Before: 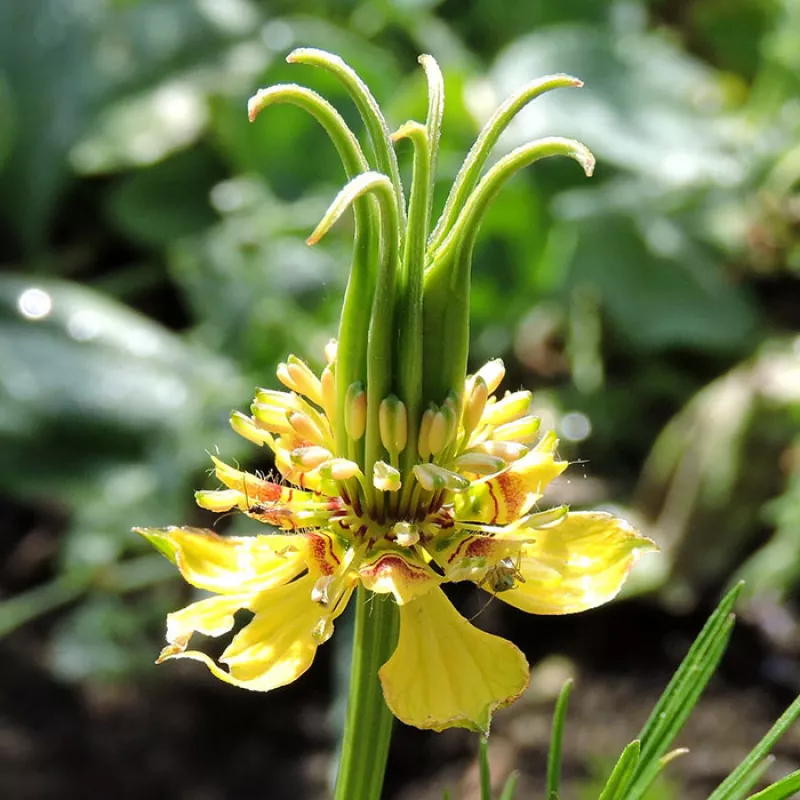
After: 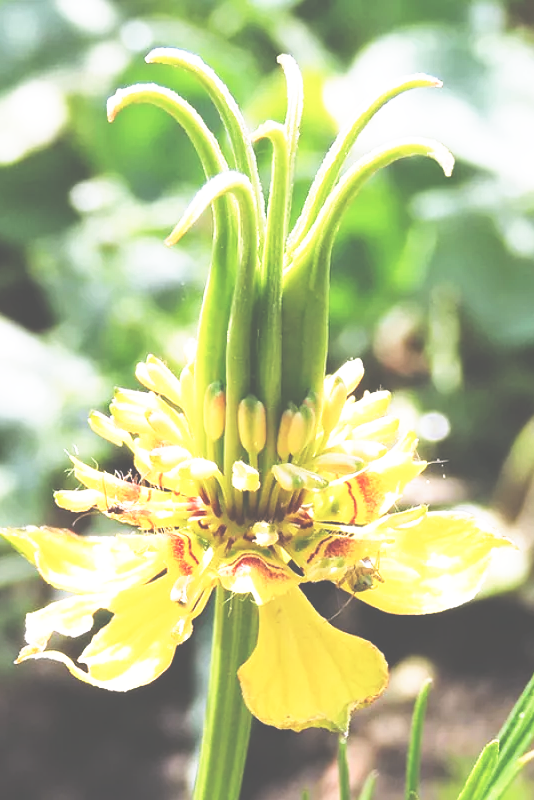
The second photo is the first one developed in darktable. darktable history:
white balance: red 1.05, blue 1.072
base curve: curves: ch0 [(0, 0) (0.495, 0.917) (1, 1)], preserve colors none
exposure: black level correction -0.041, exposure 0.064 EV, compensate highlight preservation false
crop and rotate: left 17.732%, right 15.423%
